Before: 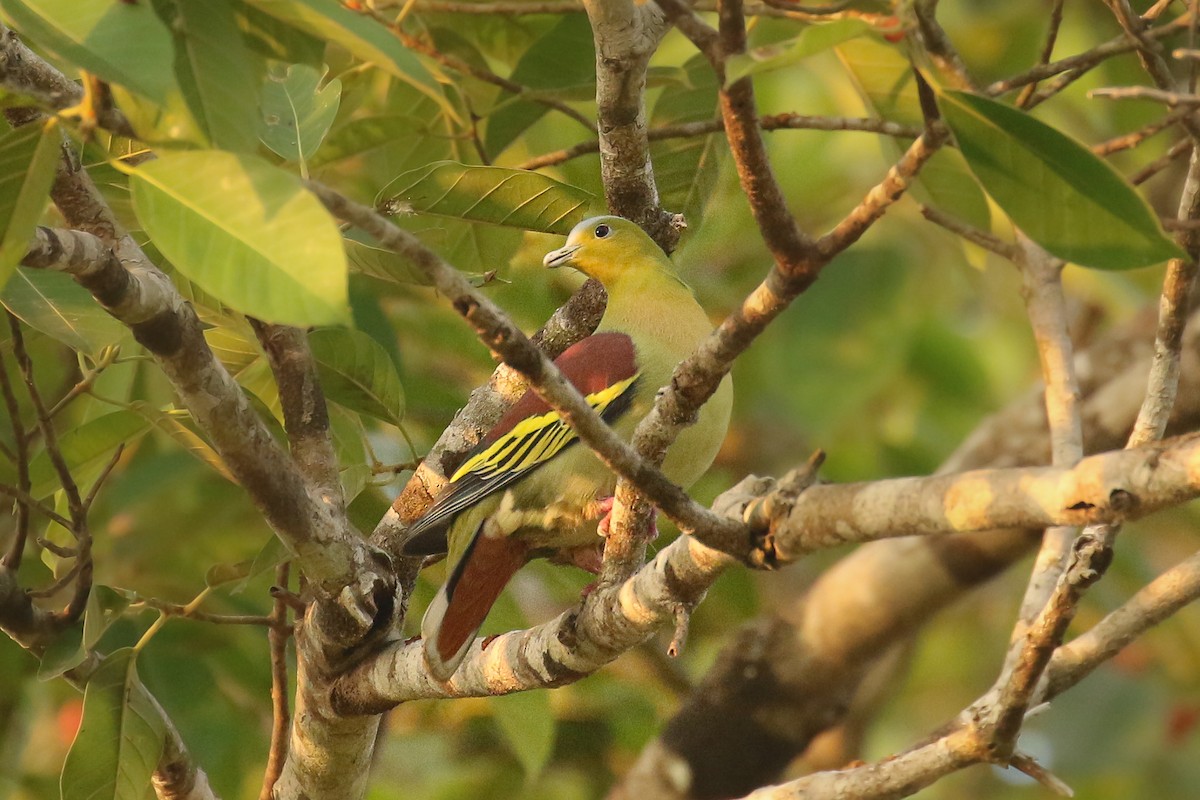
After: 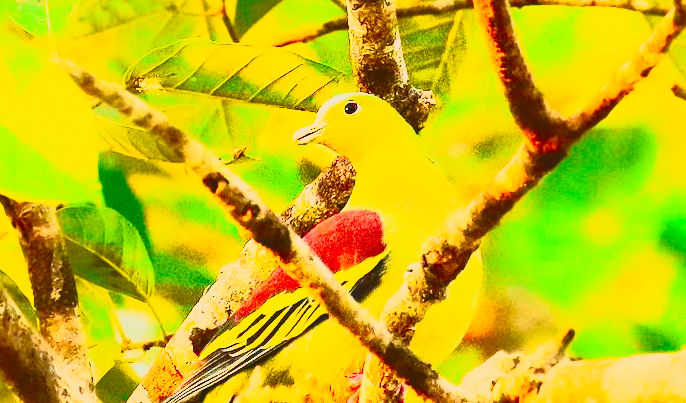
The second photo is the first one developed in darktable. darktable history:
tone curve: curves: ch0 [(0, 0.032) (0.094, 0.08) (0.265, 0.208) (0.41, 0.417) (0.498, 0.496) (0.638, 0.673) (0.819, 0.841) (0.96, 0.899)]; ch1 [(0, 0) (0.161, 0.092) (0.37, 0.302) (0.417, 0.434) (0.495, 0.504) (0.576, 0.589) (0.725, 0.765) (1, 1)]; ch2 [(0, 0) (0.352, 0.403) (0.45, 0.469) (0.521, 0.515) (0.59, 0.579) (1, 1)], color space Lab, independent channels, preserve colors none
crop: left 20.932%, top 15.471%, right 21.848%, bottom 34.081%
contrast brightness saturation: contrast 1, brightness 1, saturation 1
base curve: curves: ch0 [(0, 0) (0.032, 0.025) (0.121, 0.166) (0.206, 0.329) (0.605, 0.79) (1, 1)], preserve colors none
